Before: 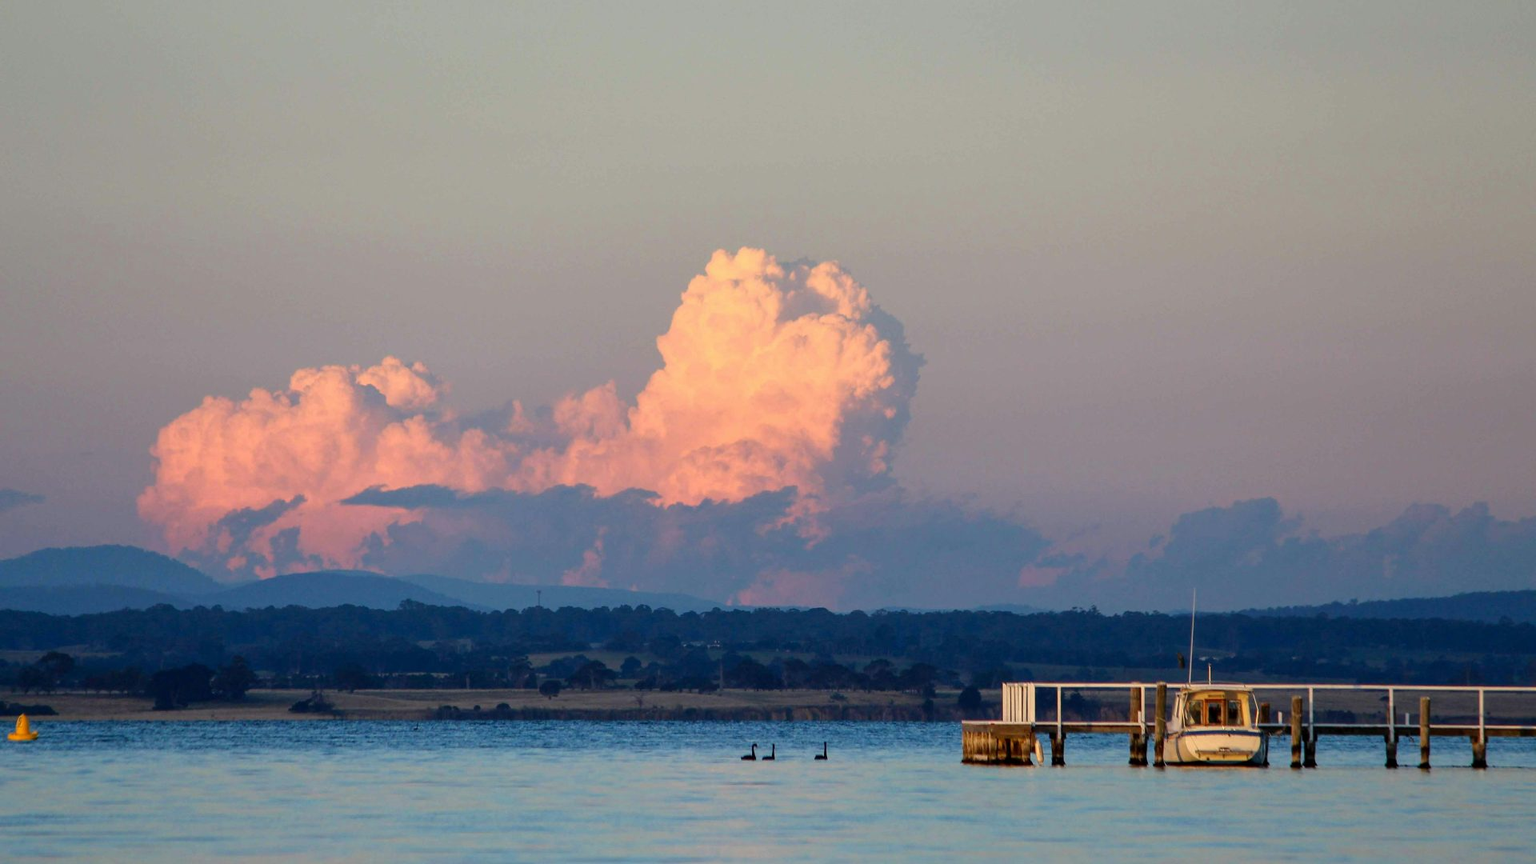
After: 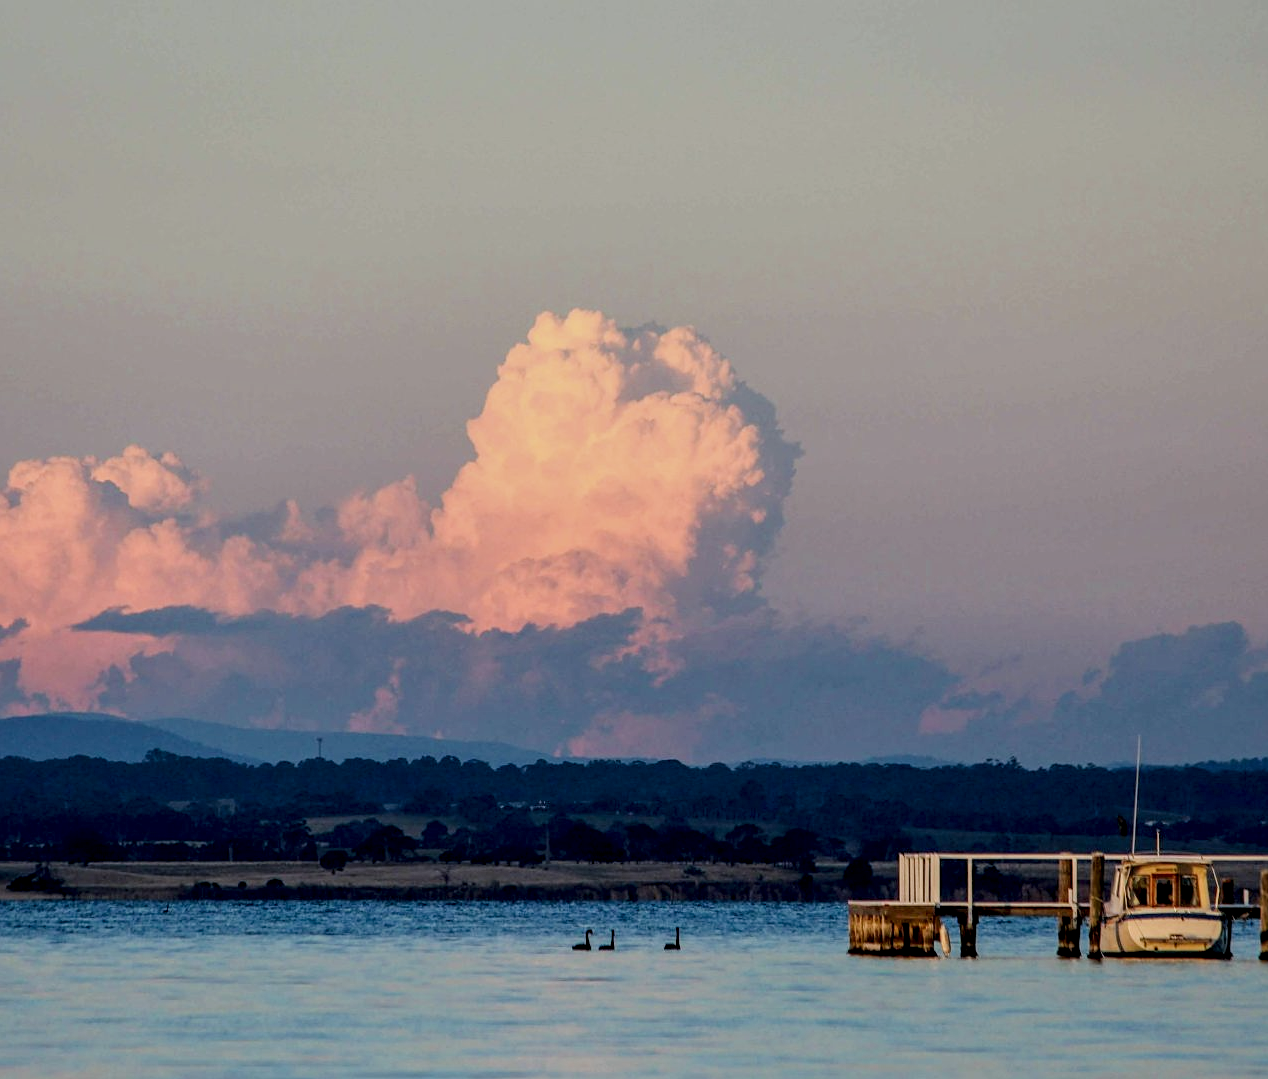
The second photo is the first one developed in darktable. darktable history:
crop and rotate: left 18.442%, right 15.508%
exposure: black level correction 0, compensate exposure bias true, compensate highlight preservation false
local contrast: detail 150%
filmic rgb: black relative exposure -7.65 EV, white relative exposure 4.56 EV, hardness 3.61
sharpen: amount 0.2
